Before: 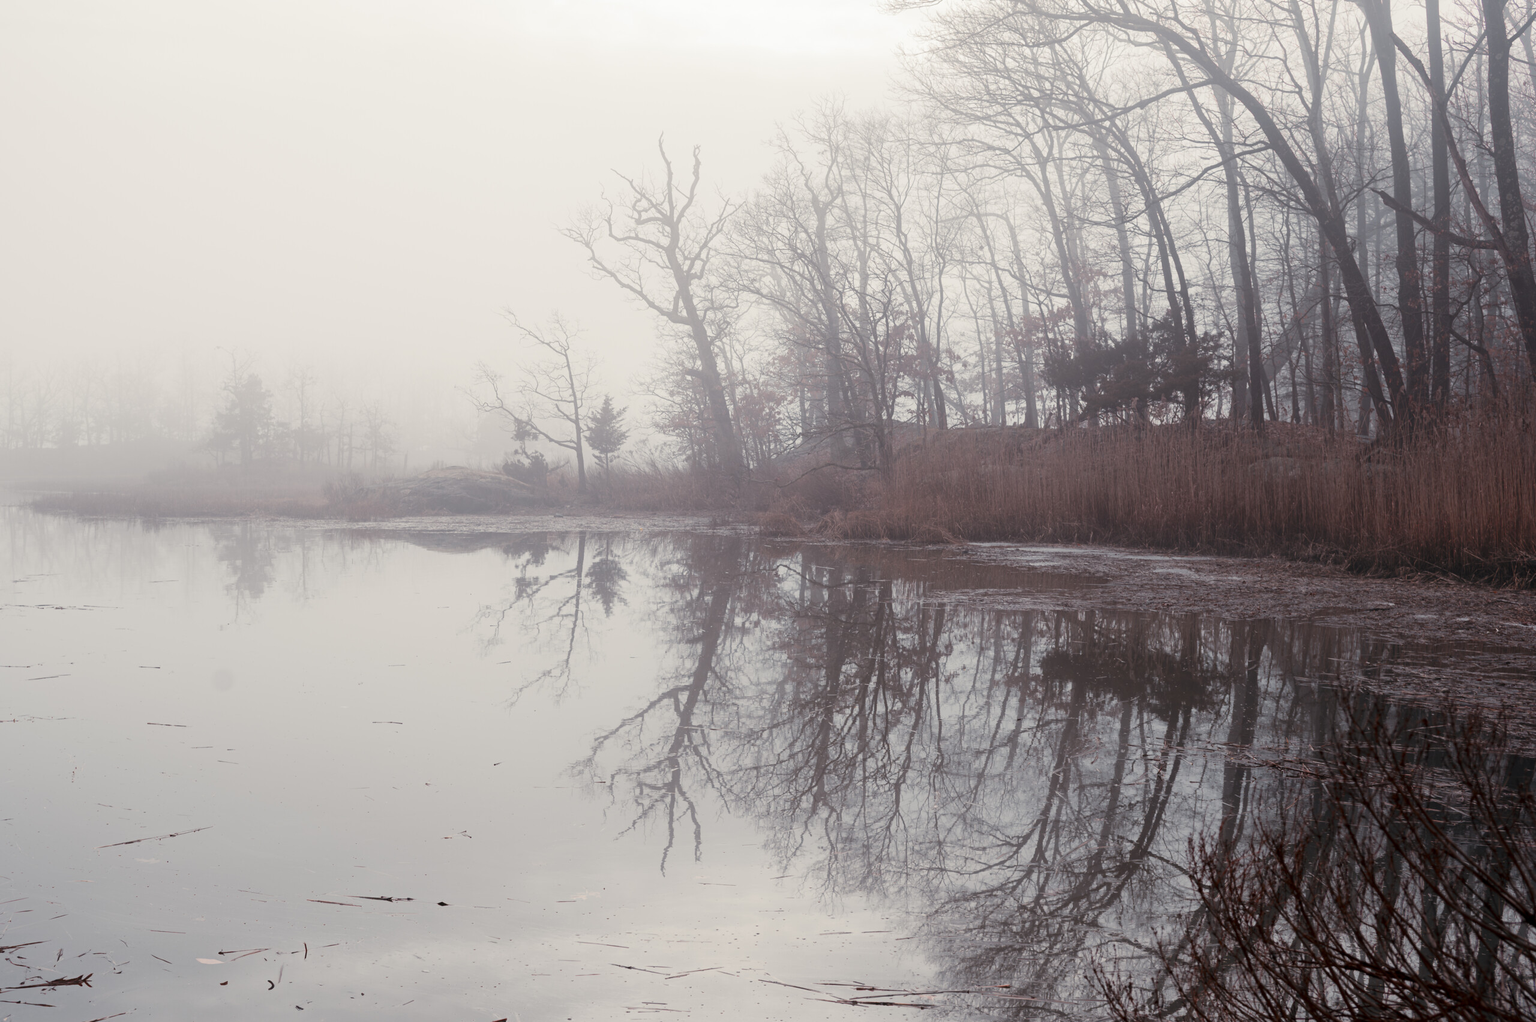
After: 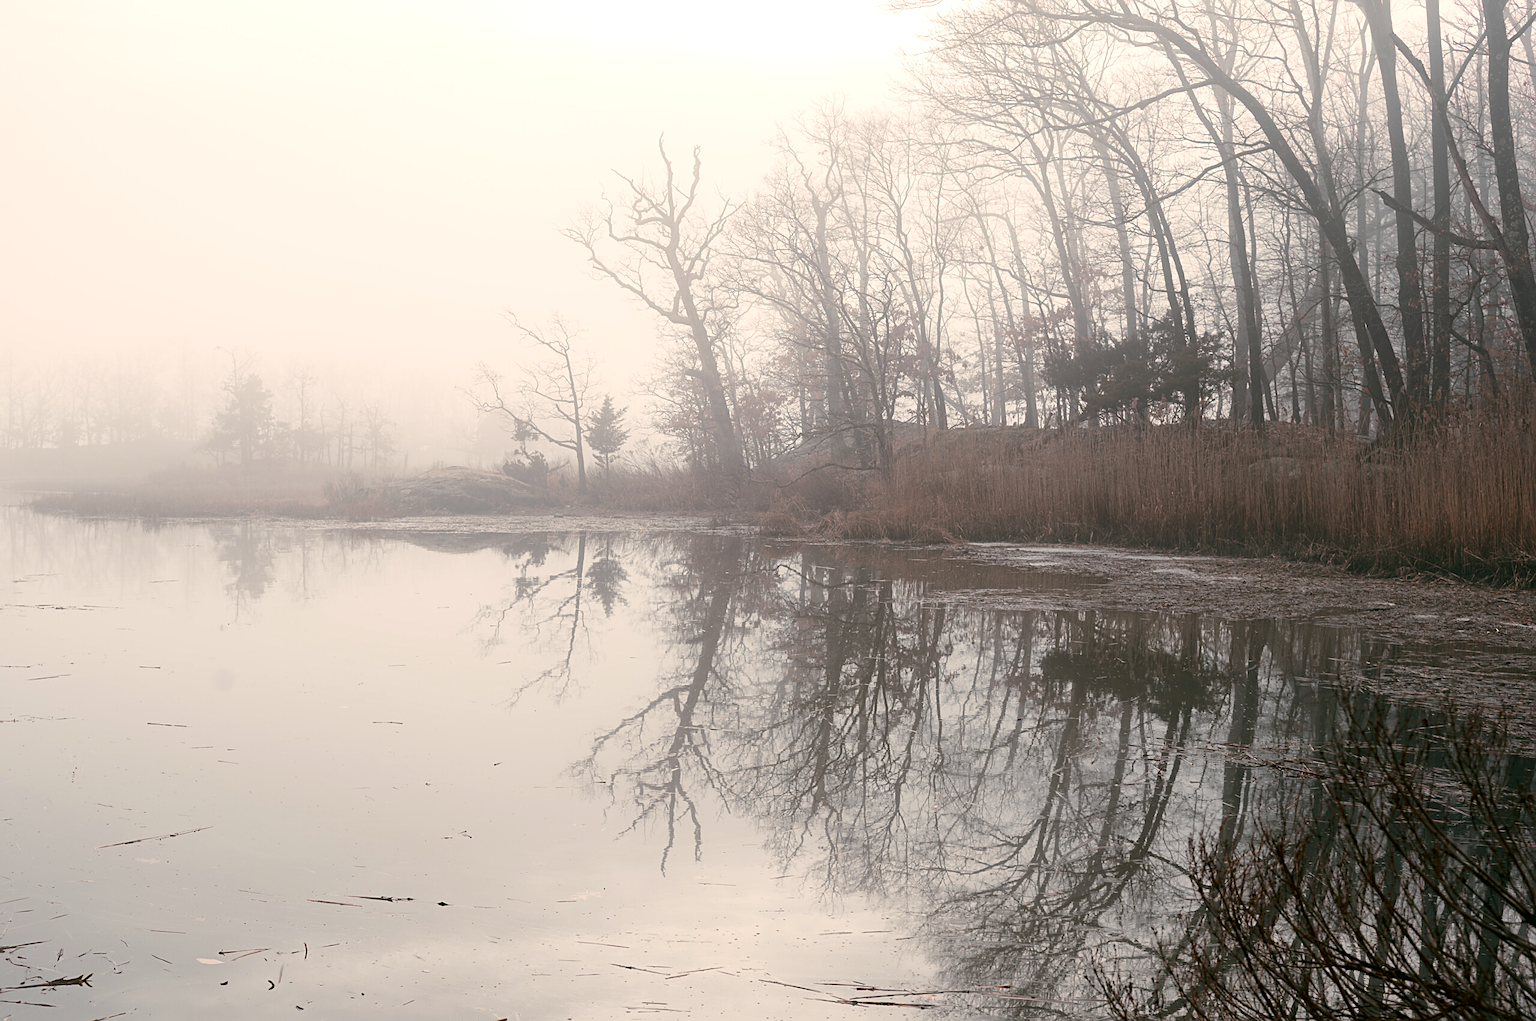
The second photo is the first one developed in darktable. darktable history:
exposure: exposure 0.289 EV, compensate highlight preservation false
sharpen: on, module defaults
color correction: highlights a* 4.33, highlights b* 4.92, shadows a* -7.51, shadows b* 4.79
